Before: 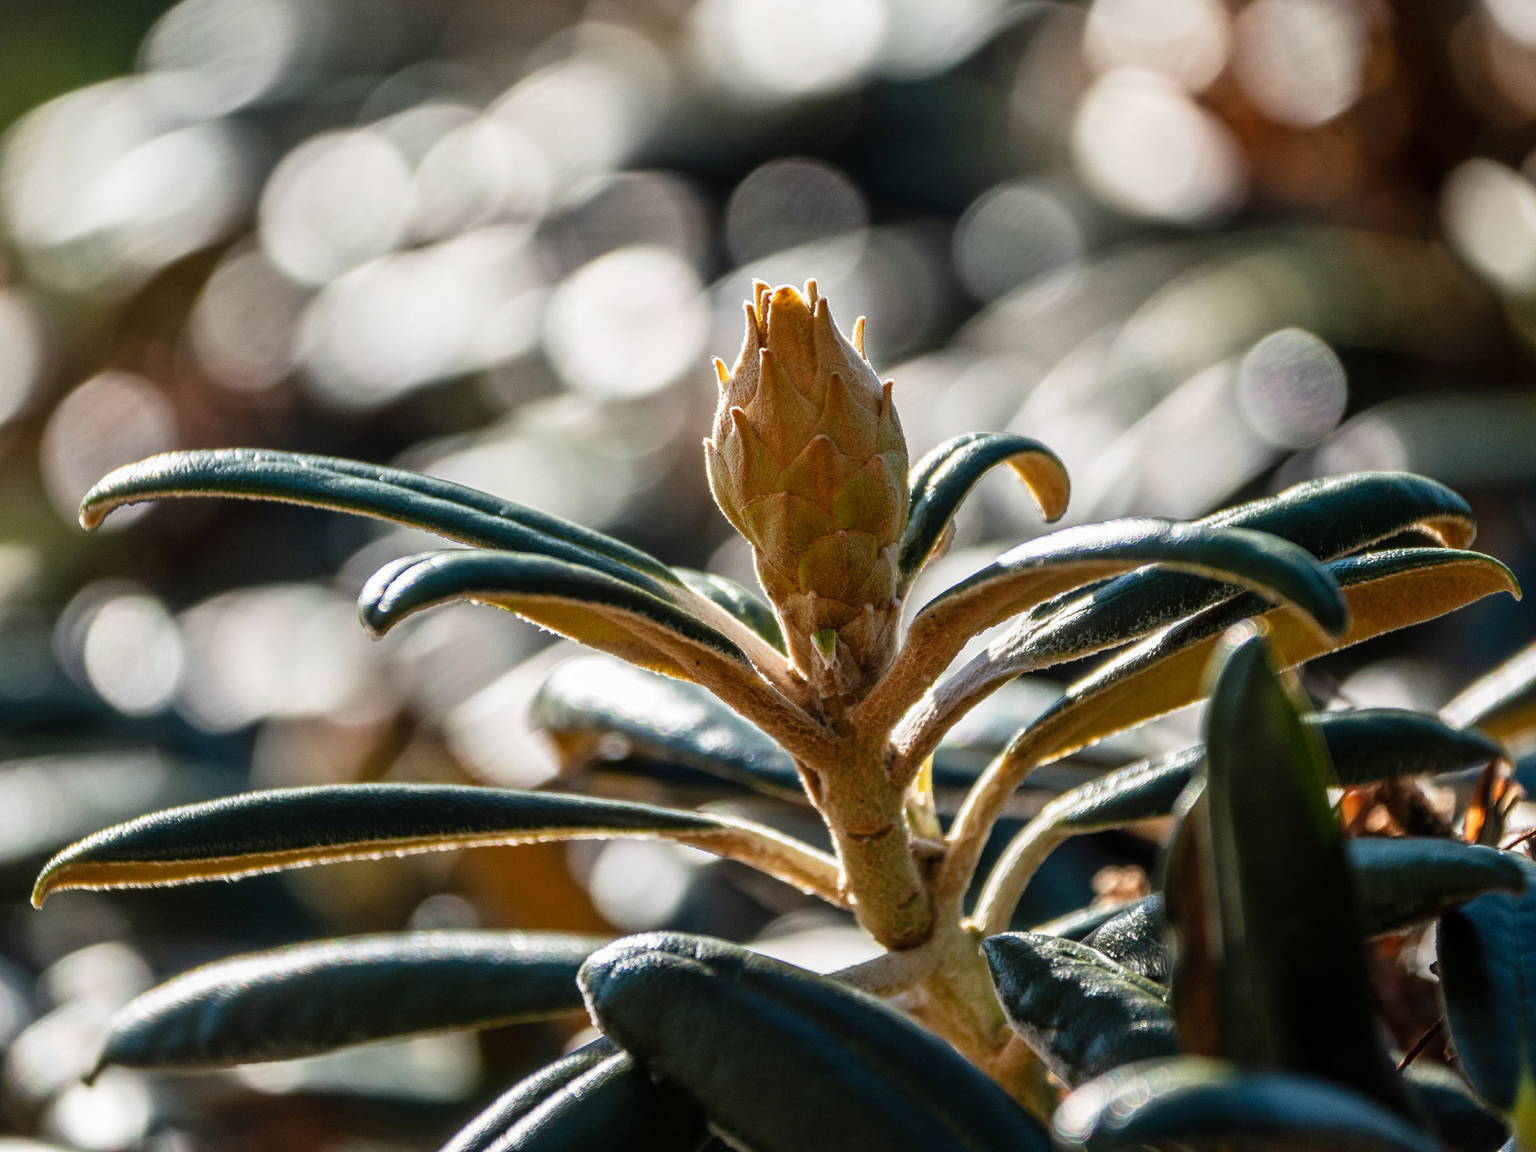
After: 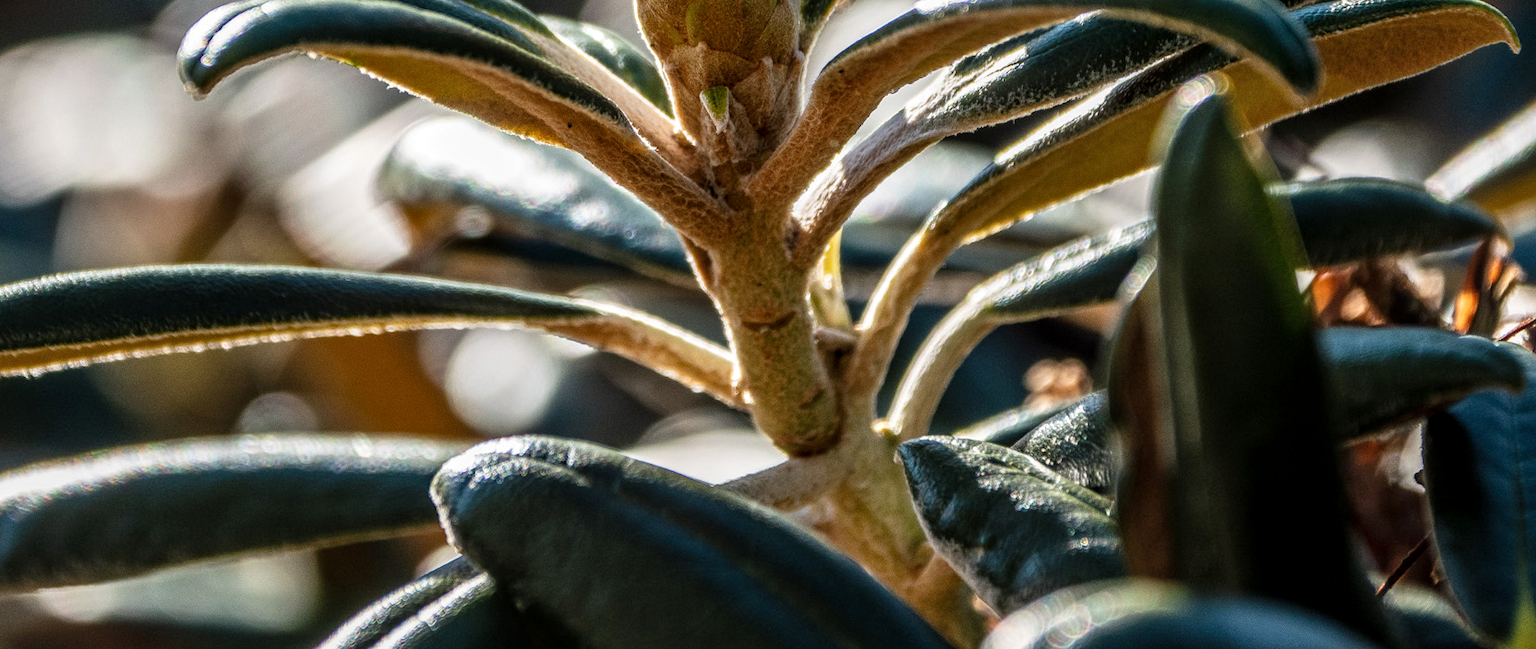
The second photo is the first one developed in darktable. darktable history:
local contrast: on, module defaults
crop and rotate: left 13.306%, top 48.129%, bottom 2.928%
